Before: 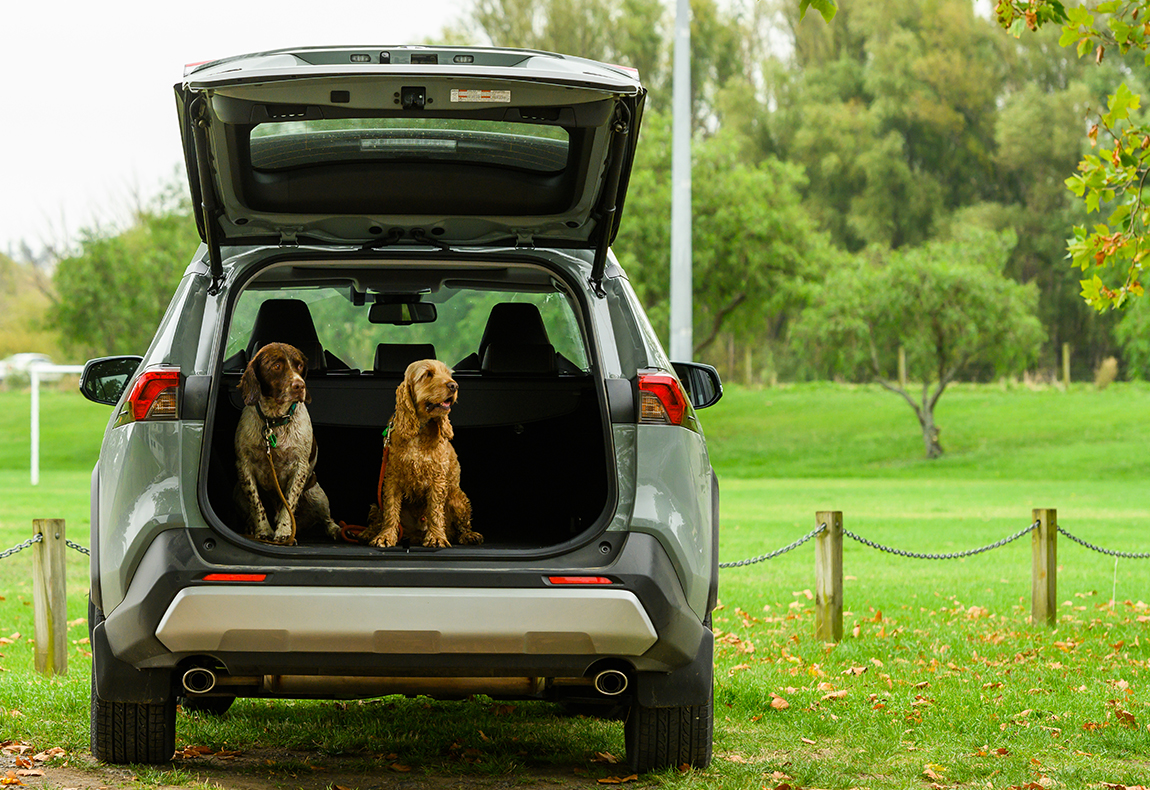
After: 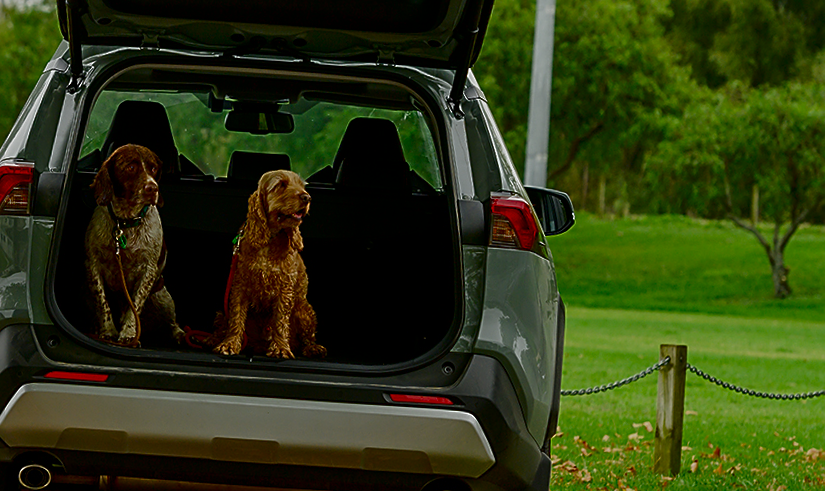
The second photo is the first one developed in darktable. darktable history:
contrast brightness saturation: brightness -0.52
crop and rotate: angle -3.37°, left 9.79%, top 20.73%, right 12.42%, bottom 11.82%
tone equalizer: -8 EV 0.25 EV, -7 EV 0.417 EV, -6 EV 0.417 EV, -5 EV 0.25 EV, -3 EV -0.25 EV, -2 EV -0.417 EV, -1 EV -0.417 EV, +0 EV -0.25 EV, edges refinement/feathering 500, mask exposure compensation -1.57 EV, preserve details guided filter
sharpen: on, module defaults
